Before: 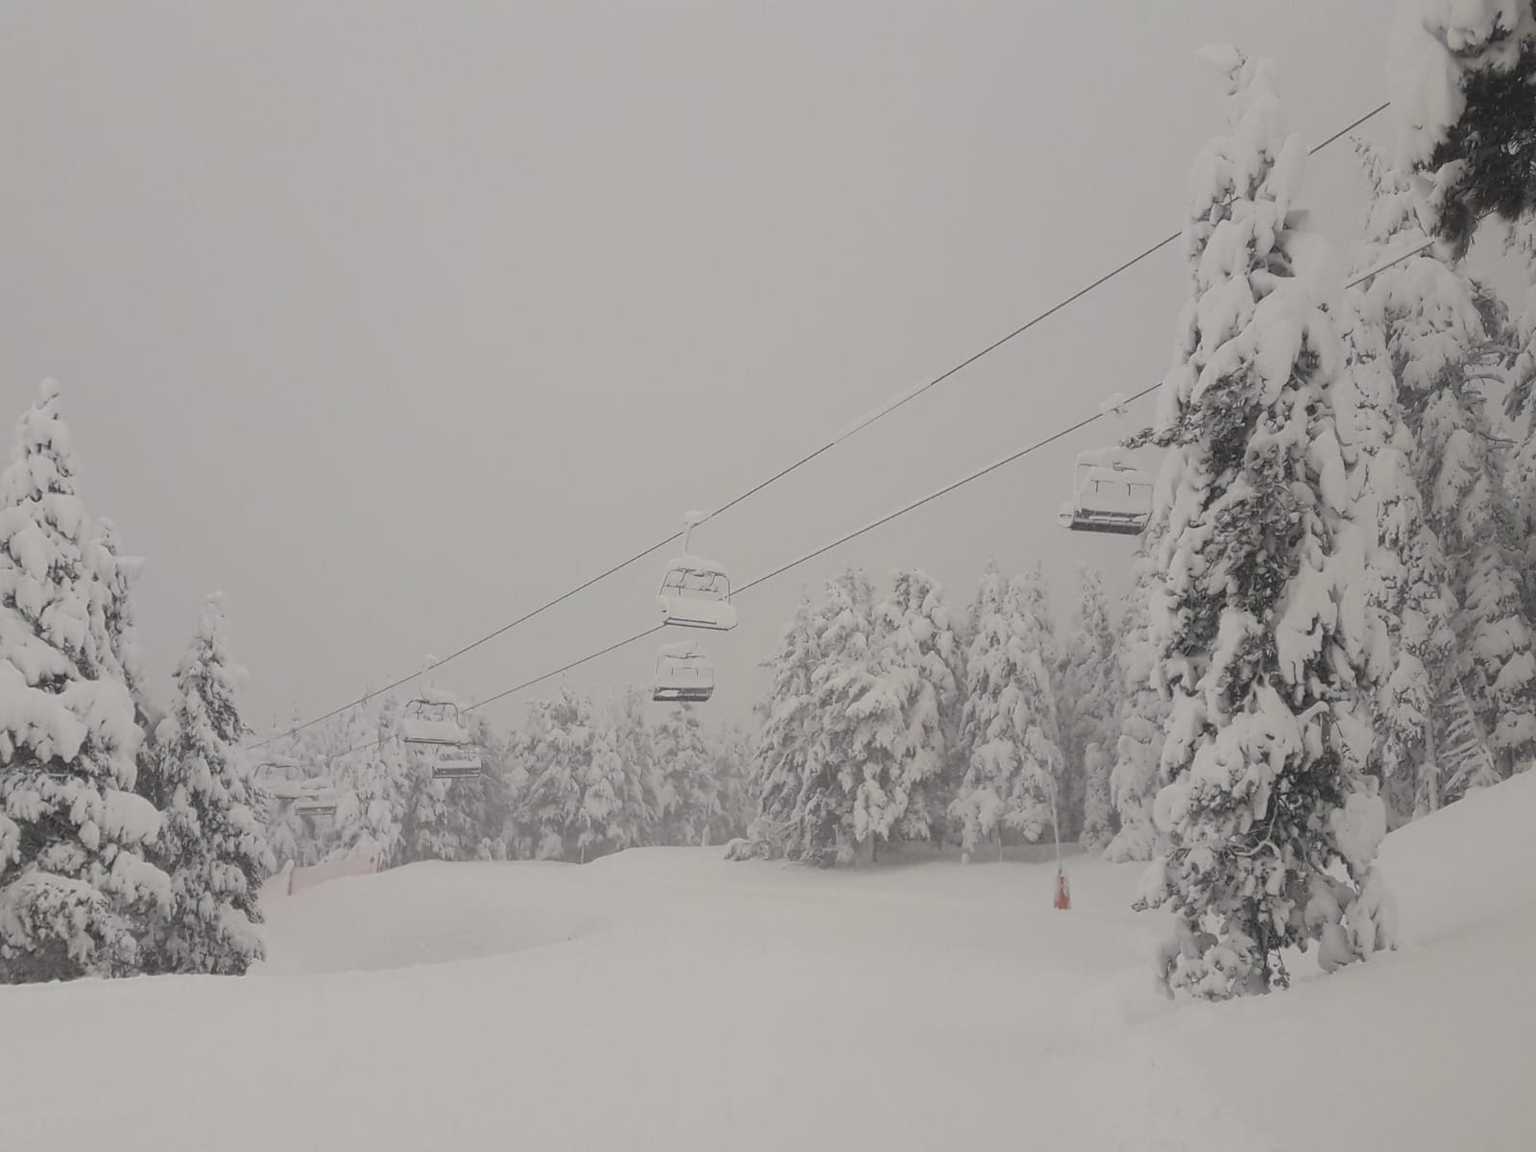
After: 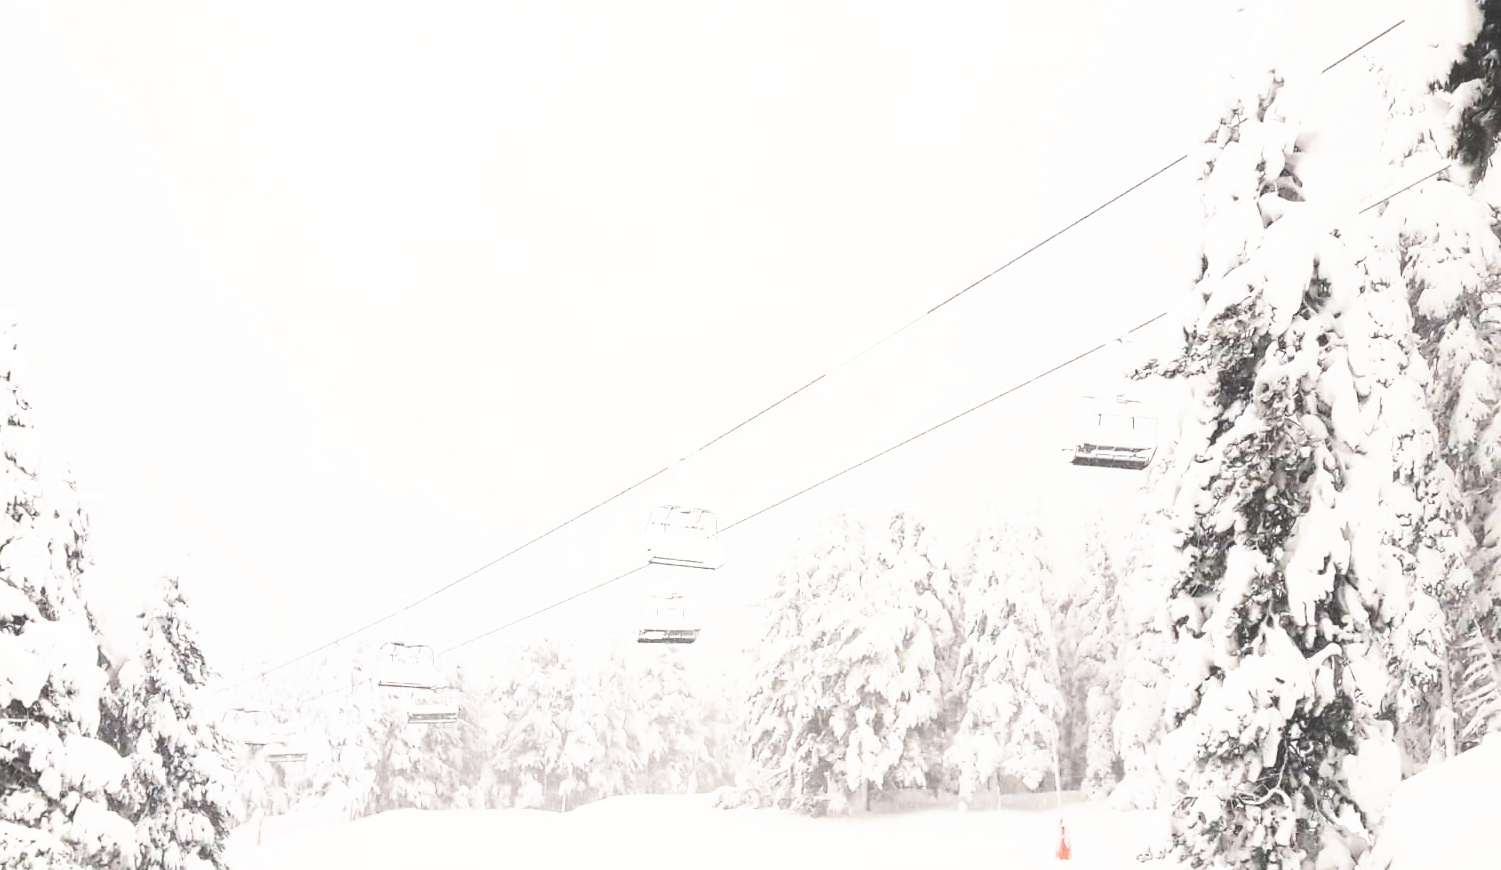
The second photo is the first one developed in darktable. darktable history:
exposure: black level correction 0, exposure 1.2 EV, compensate highlight preservation false
base curve: curves: ch0 [(0, 0.036) (0.007, 0.037) (0.604, 0.887) (1, 1)], preserve colors none
crop: left 2.737%, top 7.287%, right 3.421%, bottom 20.179%
contrast brightness saturation: contrast 0.13, brightness -0.05, saturation 0.16
